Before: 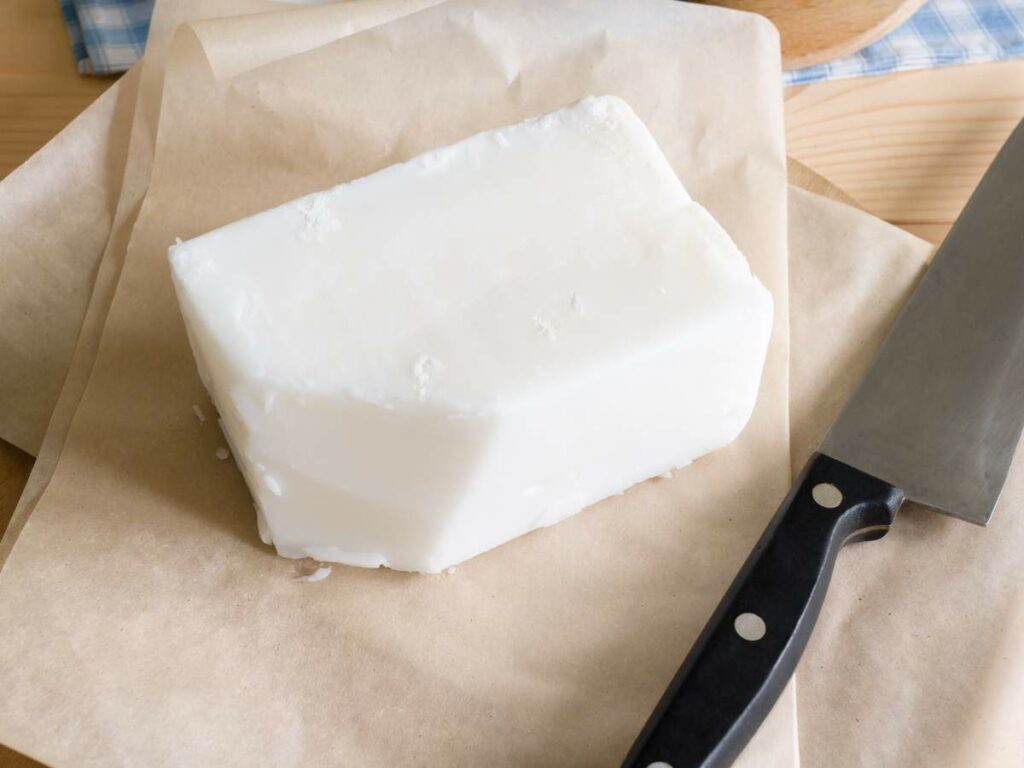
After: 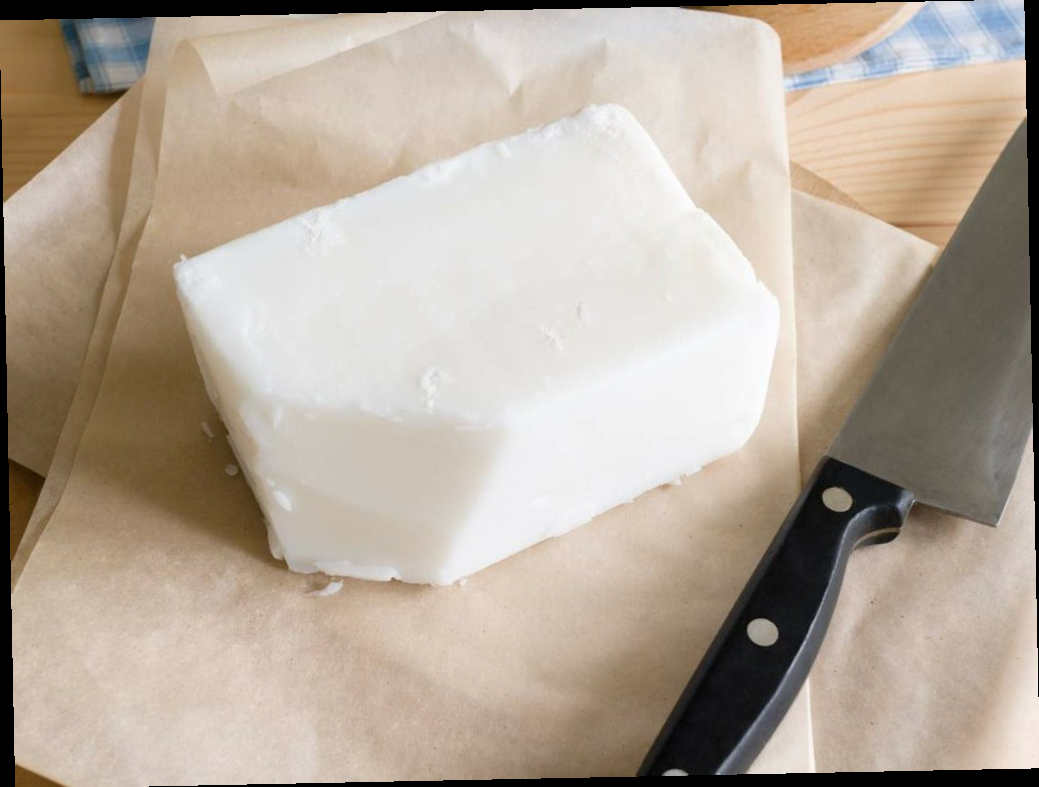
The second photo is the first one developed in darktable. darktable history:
crop: bottom 0.071%
rotate and perspective: rotation -1.17°, automatic cropping off
